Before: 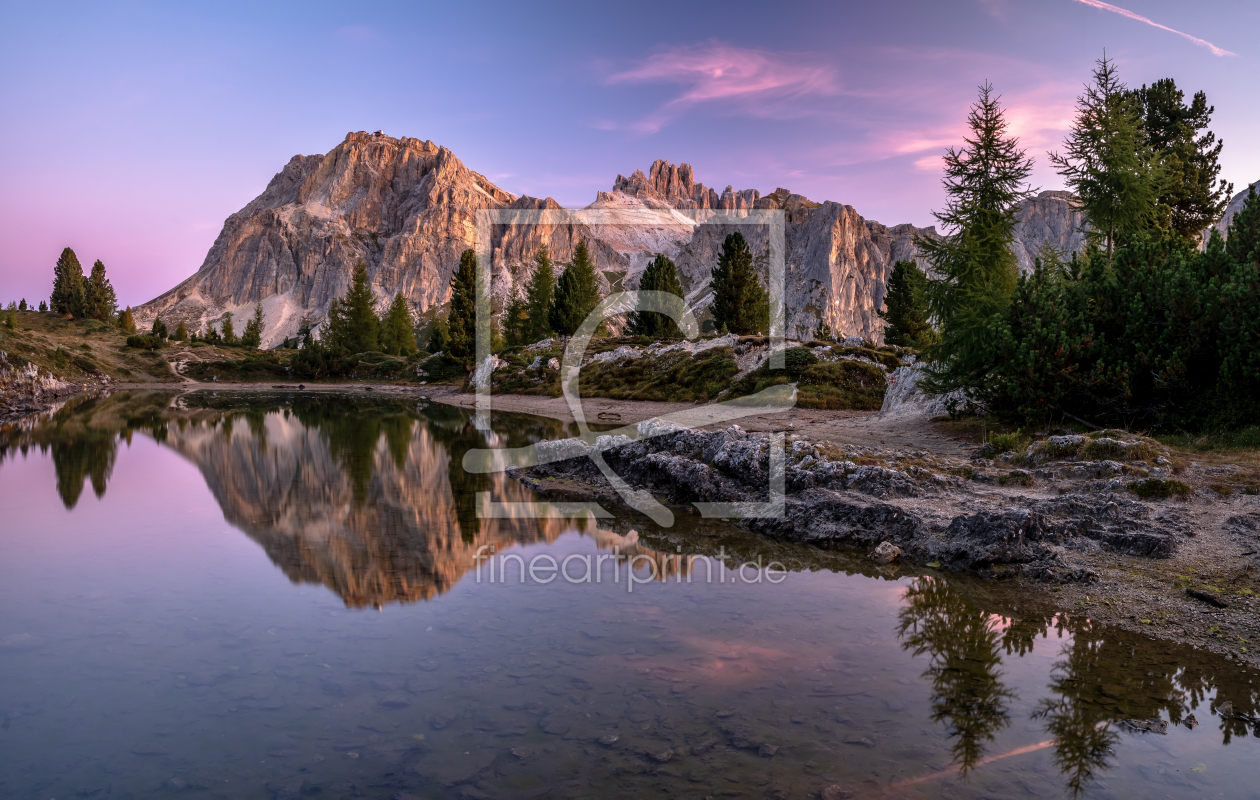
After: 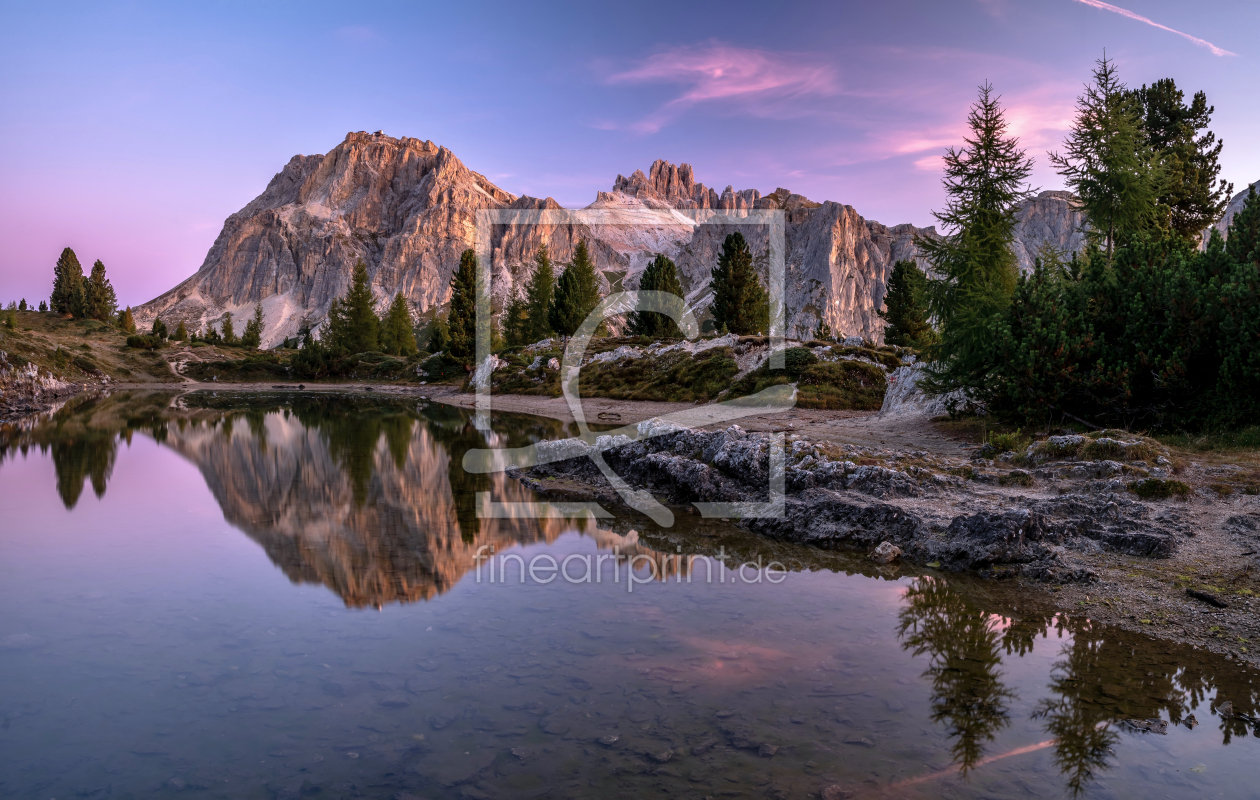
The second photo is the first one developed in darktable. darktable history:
color correction: highlights a* -0.122, highlights b* -5.48, shadows a* -0.147, shadows b* -0.08
shadows and highlights: radius 334.65, shadows 64.87, highlights 5.55, compress 87.72%, highlights color adjustment 46.77%, soften with gaussian
